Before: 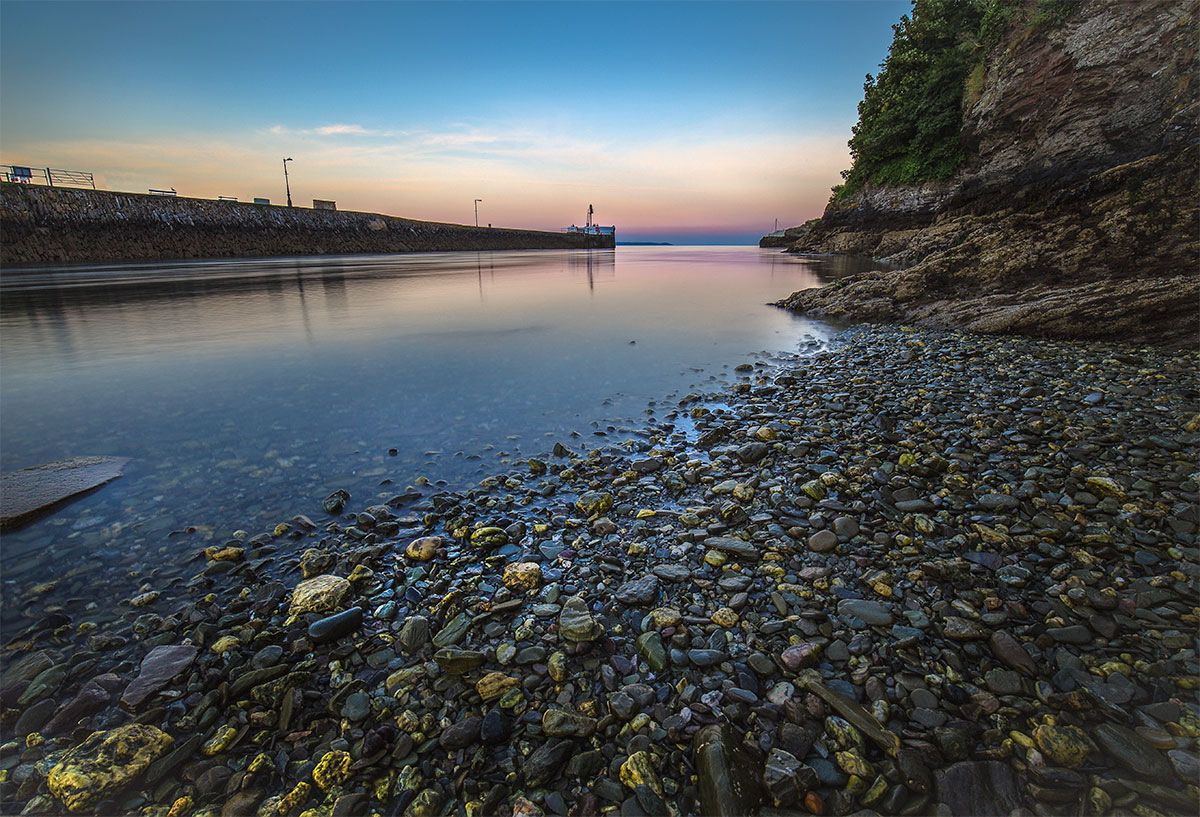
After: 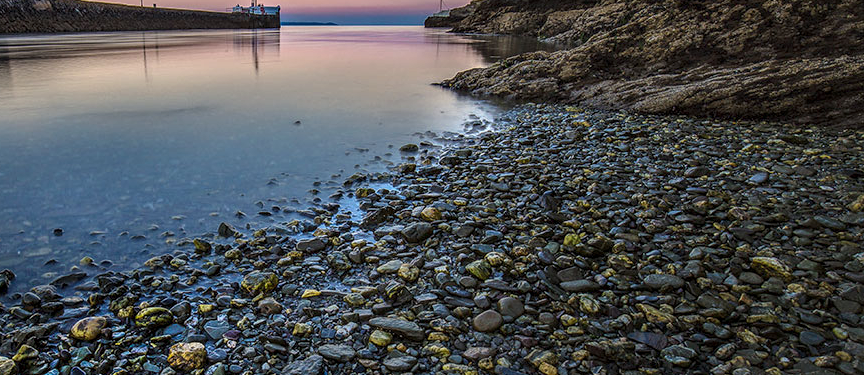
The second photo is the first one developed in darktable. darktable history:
local contrast: detail 130%
color correction: highlights a* -0.137, highlights b* 0.137
crop and rotate: left 27.938%, top 27.046%, bottom 27.046%
